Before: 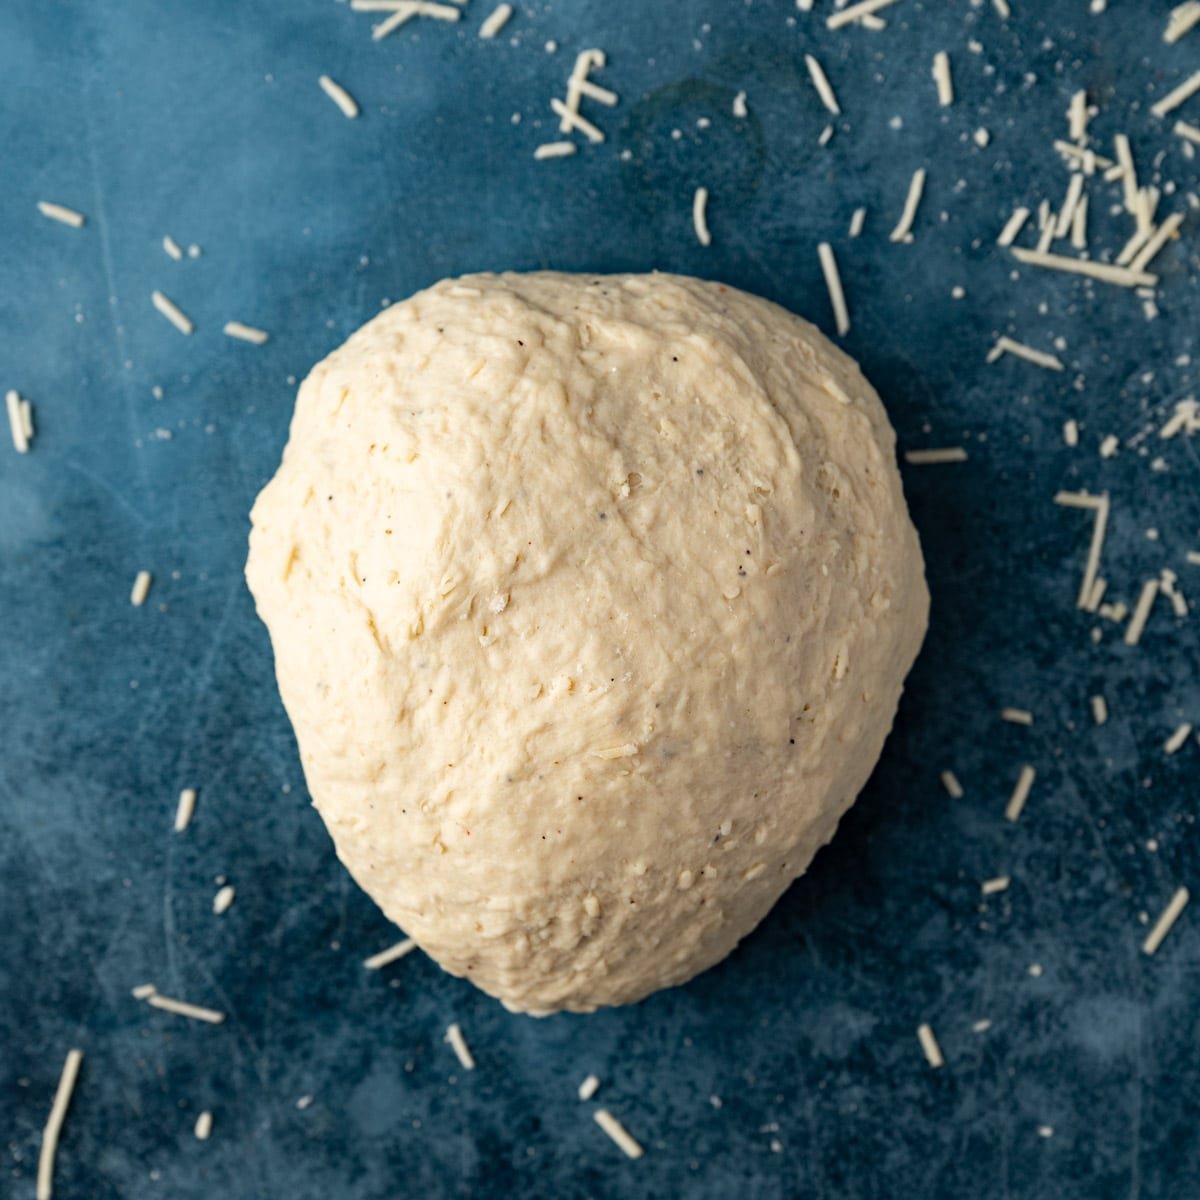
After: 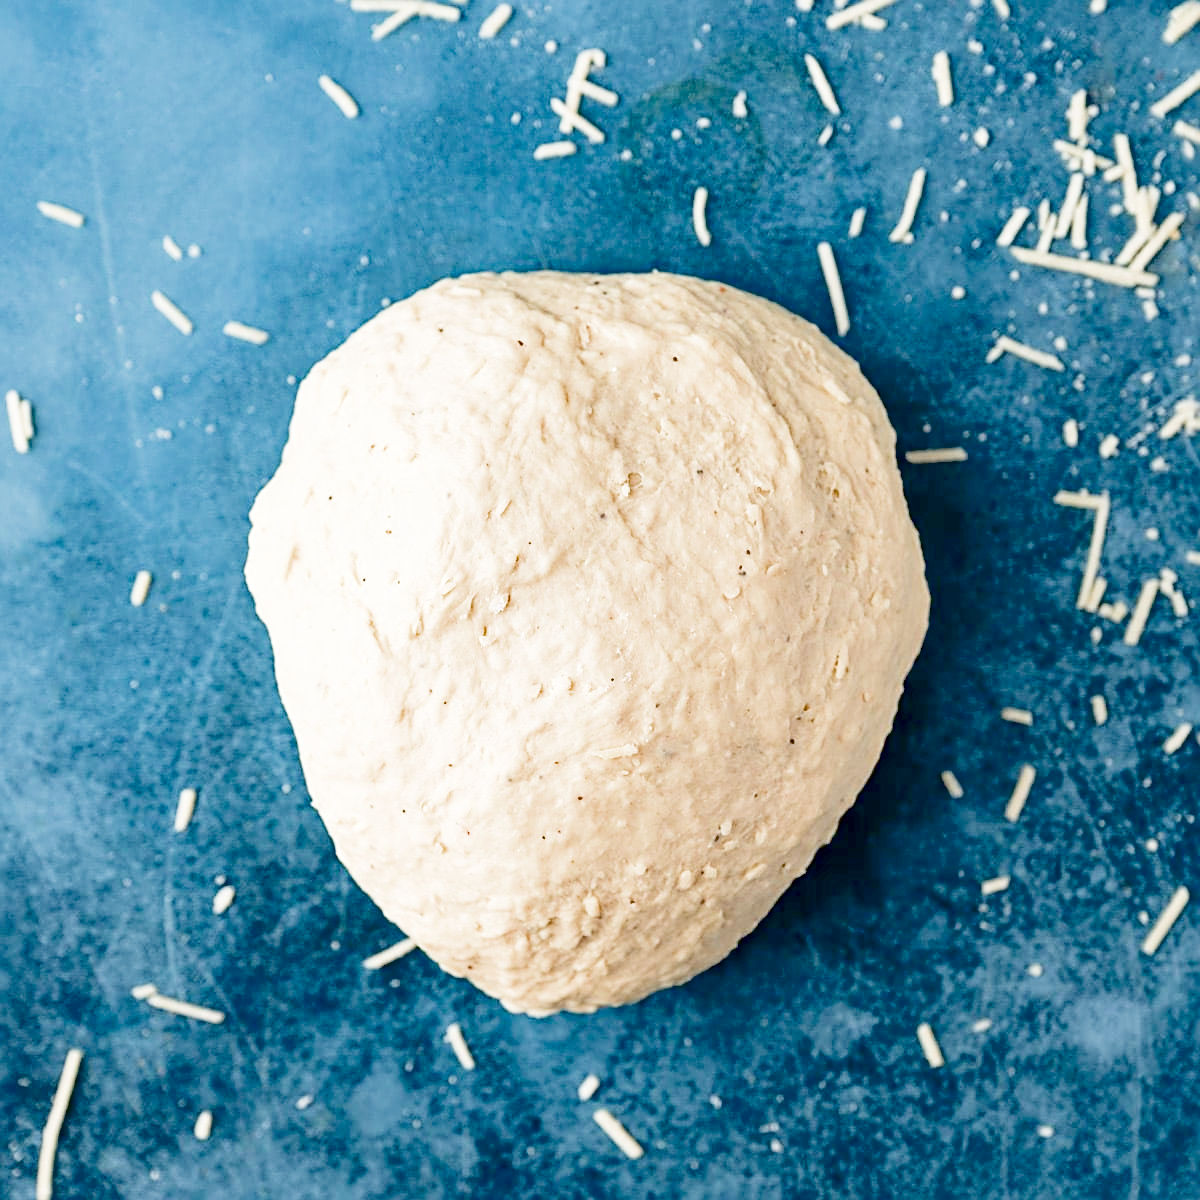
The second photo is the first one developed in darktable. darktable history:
sharpen: amount 0.901
filmic rgb: middle gray luminance 4.29%, black relative exposure -13 EV, white relative exposure 5 EV, threshold 6 EV, target black luminance 0%, hardness 5.19, latitude 59.69%, contrast 0.767, highlights saturation mix 5%, shadows ↔ highlights balance 25.95%, add noise in highlights 0, color science v3 (2019), use custom middle-gray values true, iterations of high-quality reconstruction 0, contrast in highlights soft, enable highlight reconstruction true
exposure: black level correction 0.007, exposure 0.093 EV, compensate highlight preservation false
shadows and highlights: shadows 37.27, highlights -28.18, soften with gaussian
